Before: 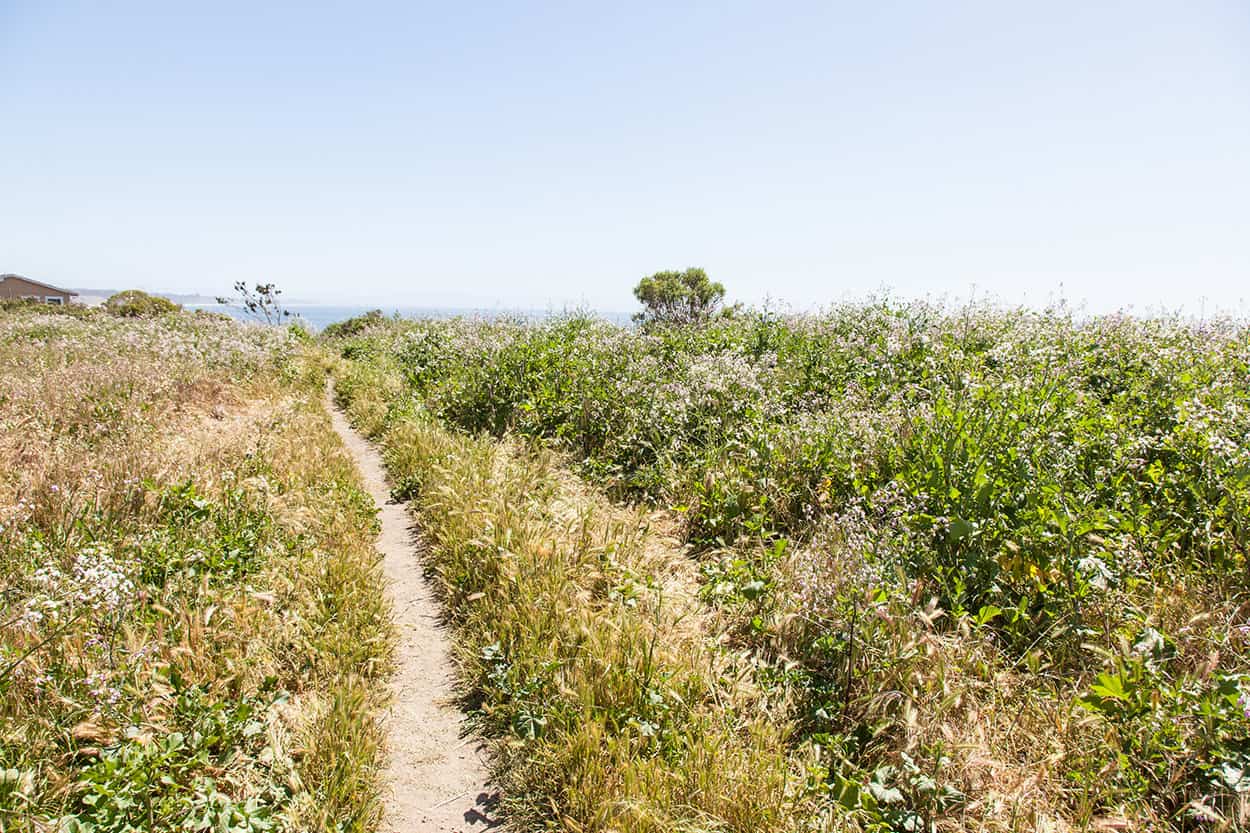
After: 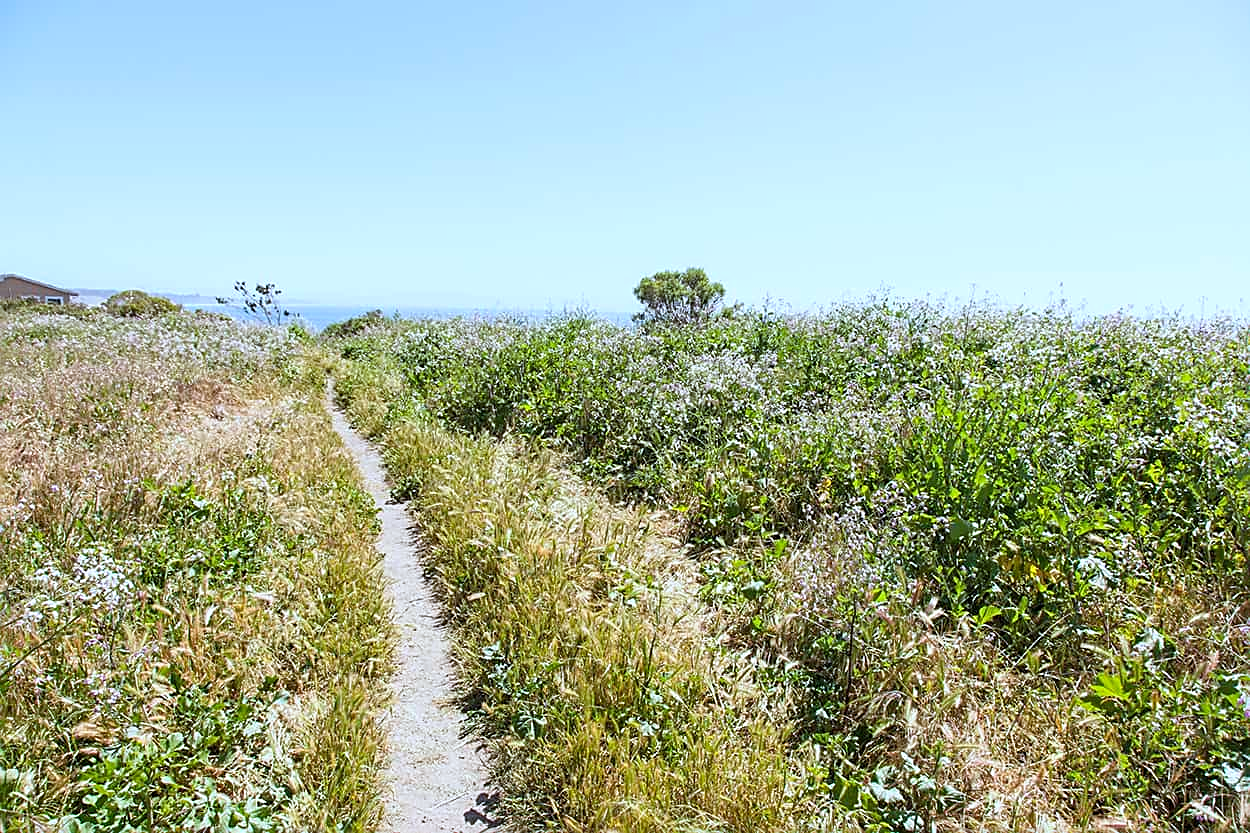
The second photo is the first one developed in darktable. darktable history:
color balance rgb: perceptual saturation grading › global saturation 14.815%
color calibration: illuminant as shot in camera, x 0.378, y 0.381, temperature 4103.03 K
sharpen: on, module defaults
